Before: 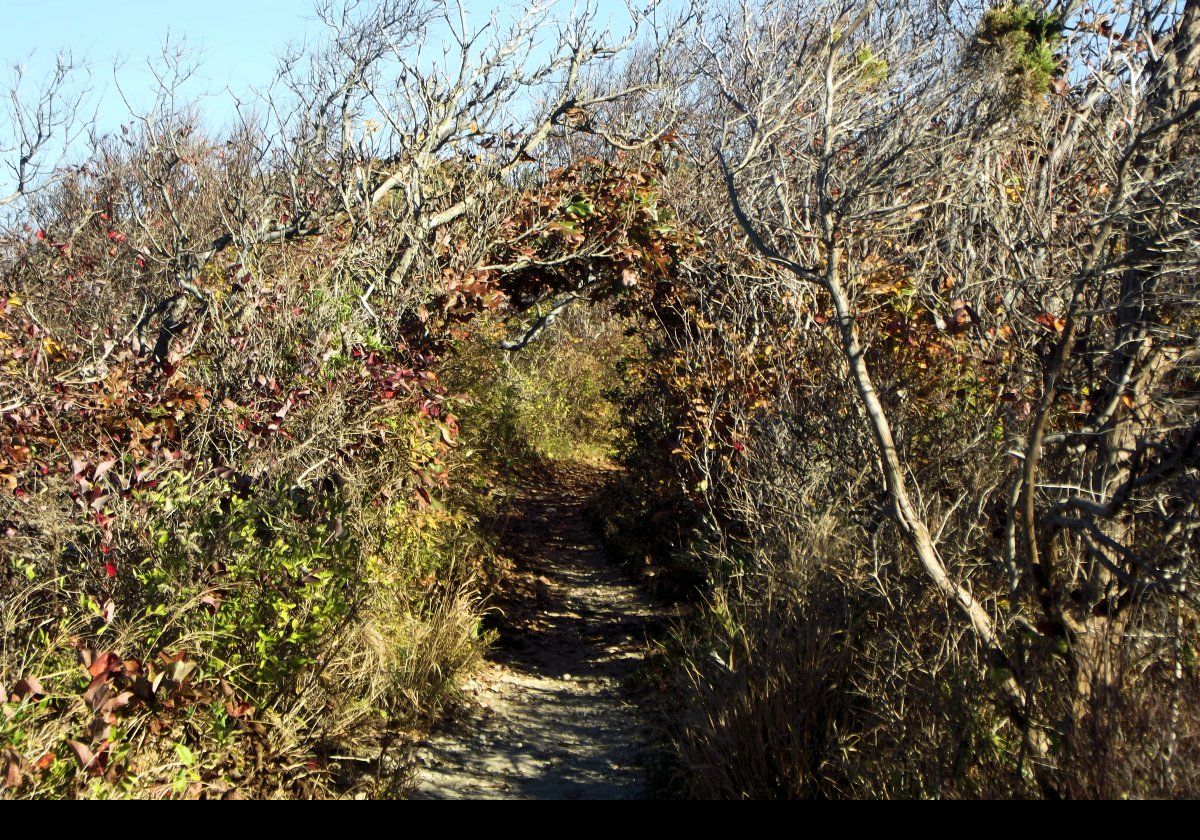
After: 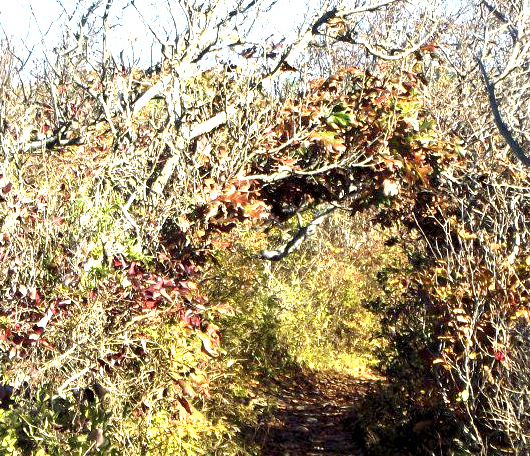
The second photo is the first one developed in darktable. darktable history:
crop: left 20%, top 10.819%, right 35.826%, bottom 34.871%
exposure: black level correction 0.002, exposure 1.32 EV, compensate highlight preservation false
